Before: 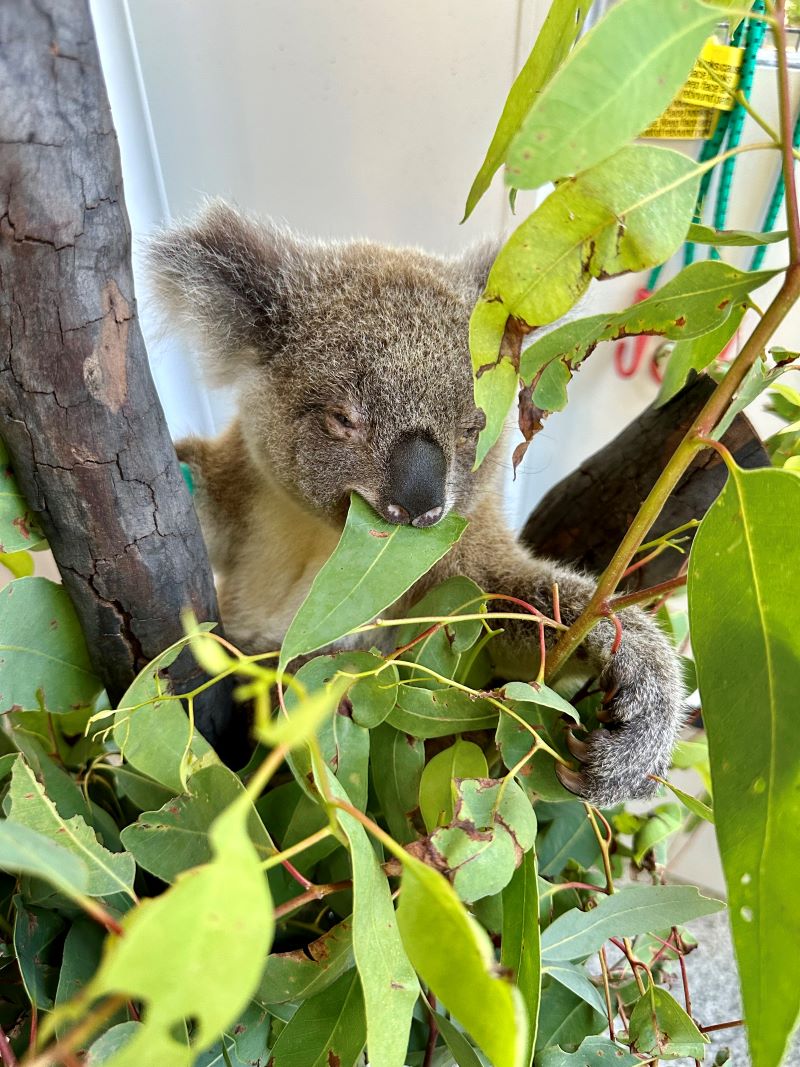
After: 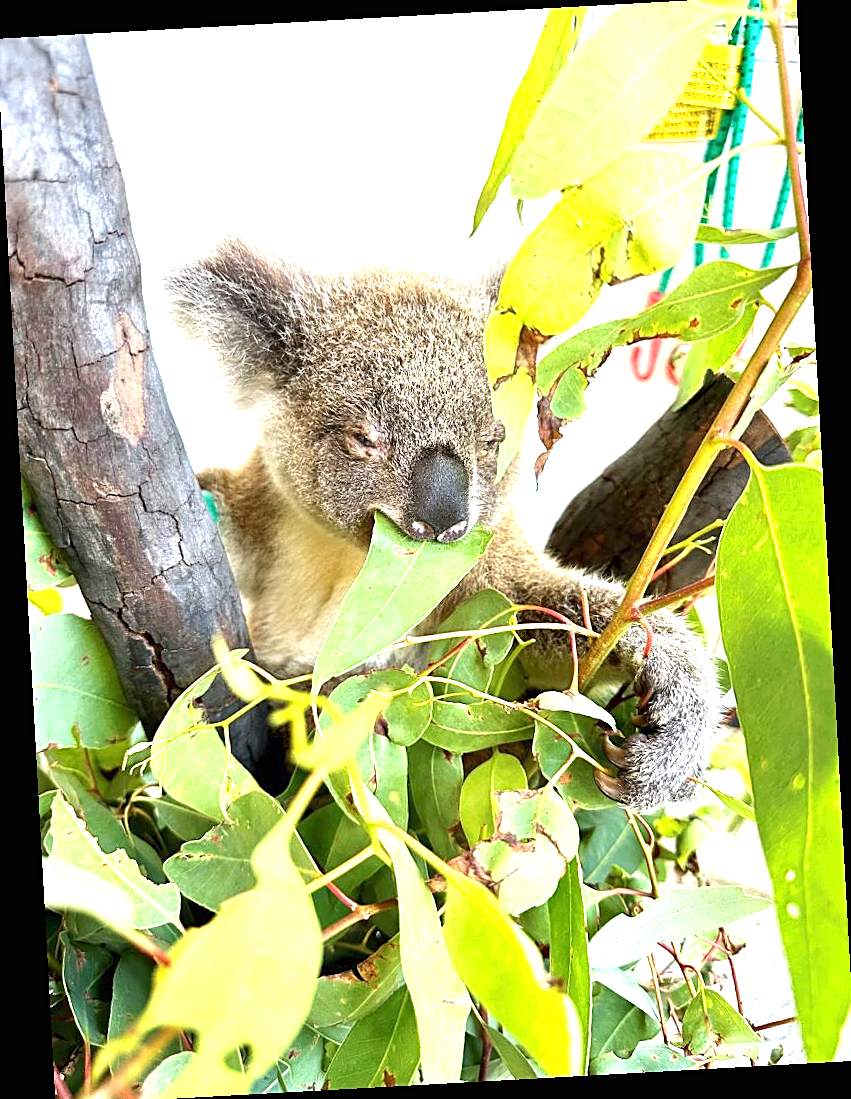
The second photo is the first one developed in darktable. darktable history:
exposure: black level correction 0, exposure 1.388 EV, compensate exposure bias true, compensate highlight preservation false
sharpen: on, module defaults
tone equalizer: on, module defaults
rotate and perspective: rotation -3.18°, automatic cropping off
crop: left 0.434%, top 0.485%, right 0.244%, bottom 0.386%
